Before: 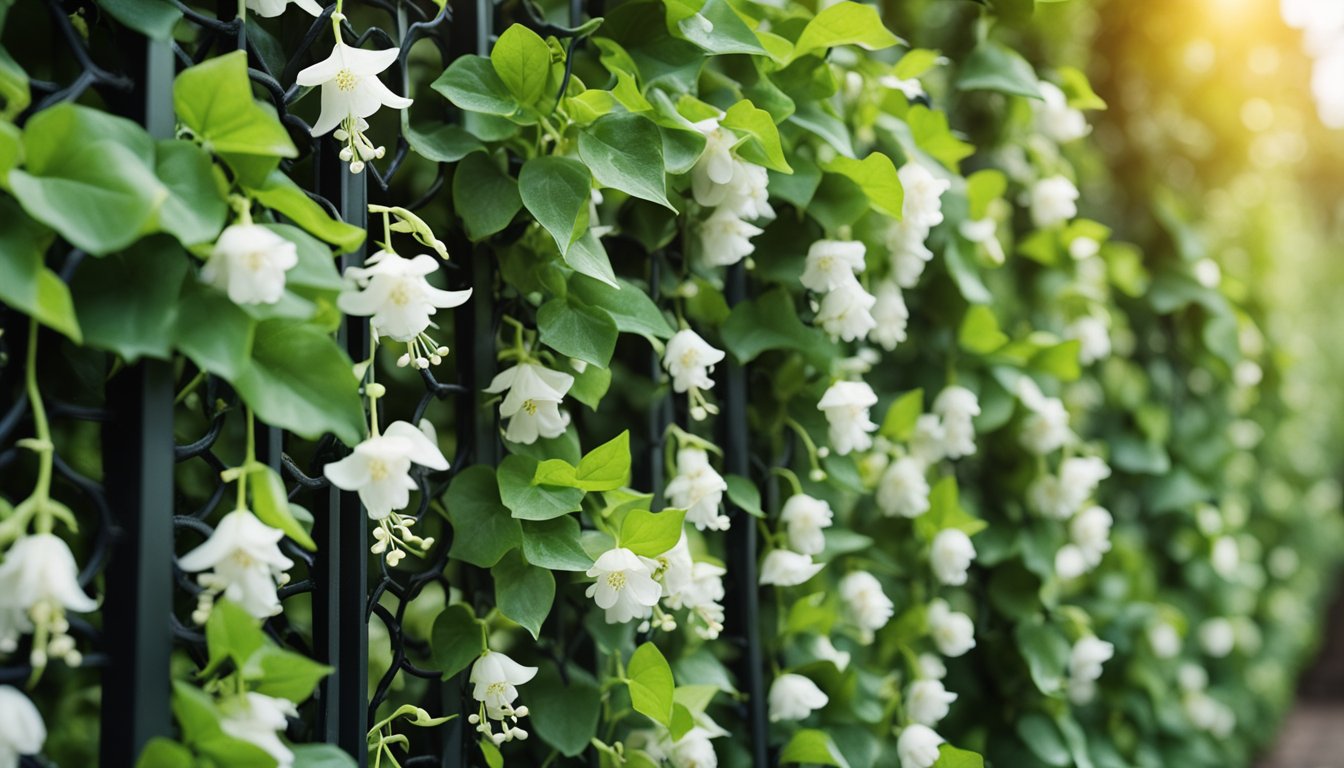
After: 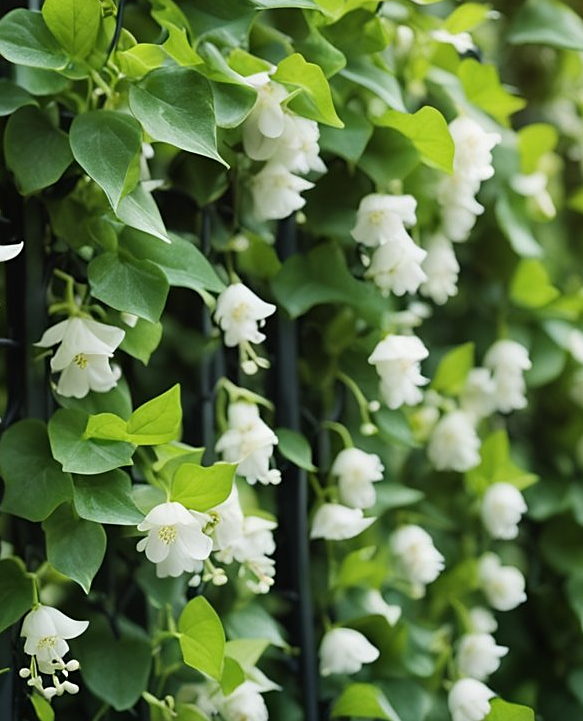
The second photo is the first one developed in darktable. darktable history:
sharpen: radius 1.864, amount 0.398, threshold 1.271
crop: left 33.452%, top 6.025%, right 23.155%
